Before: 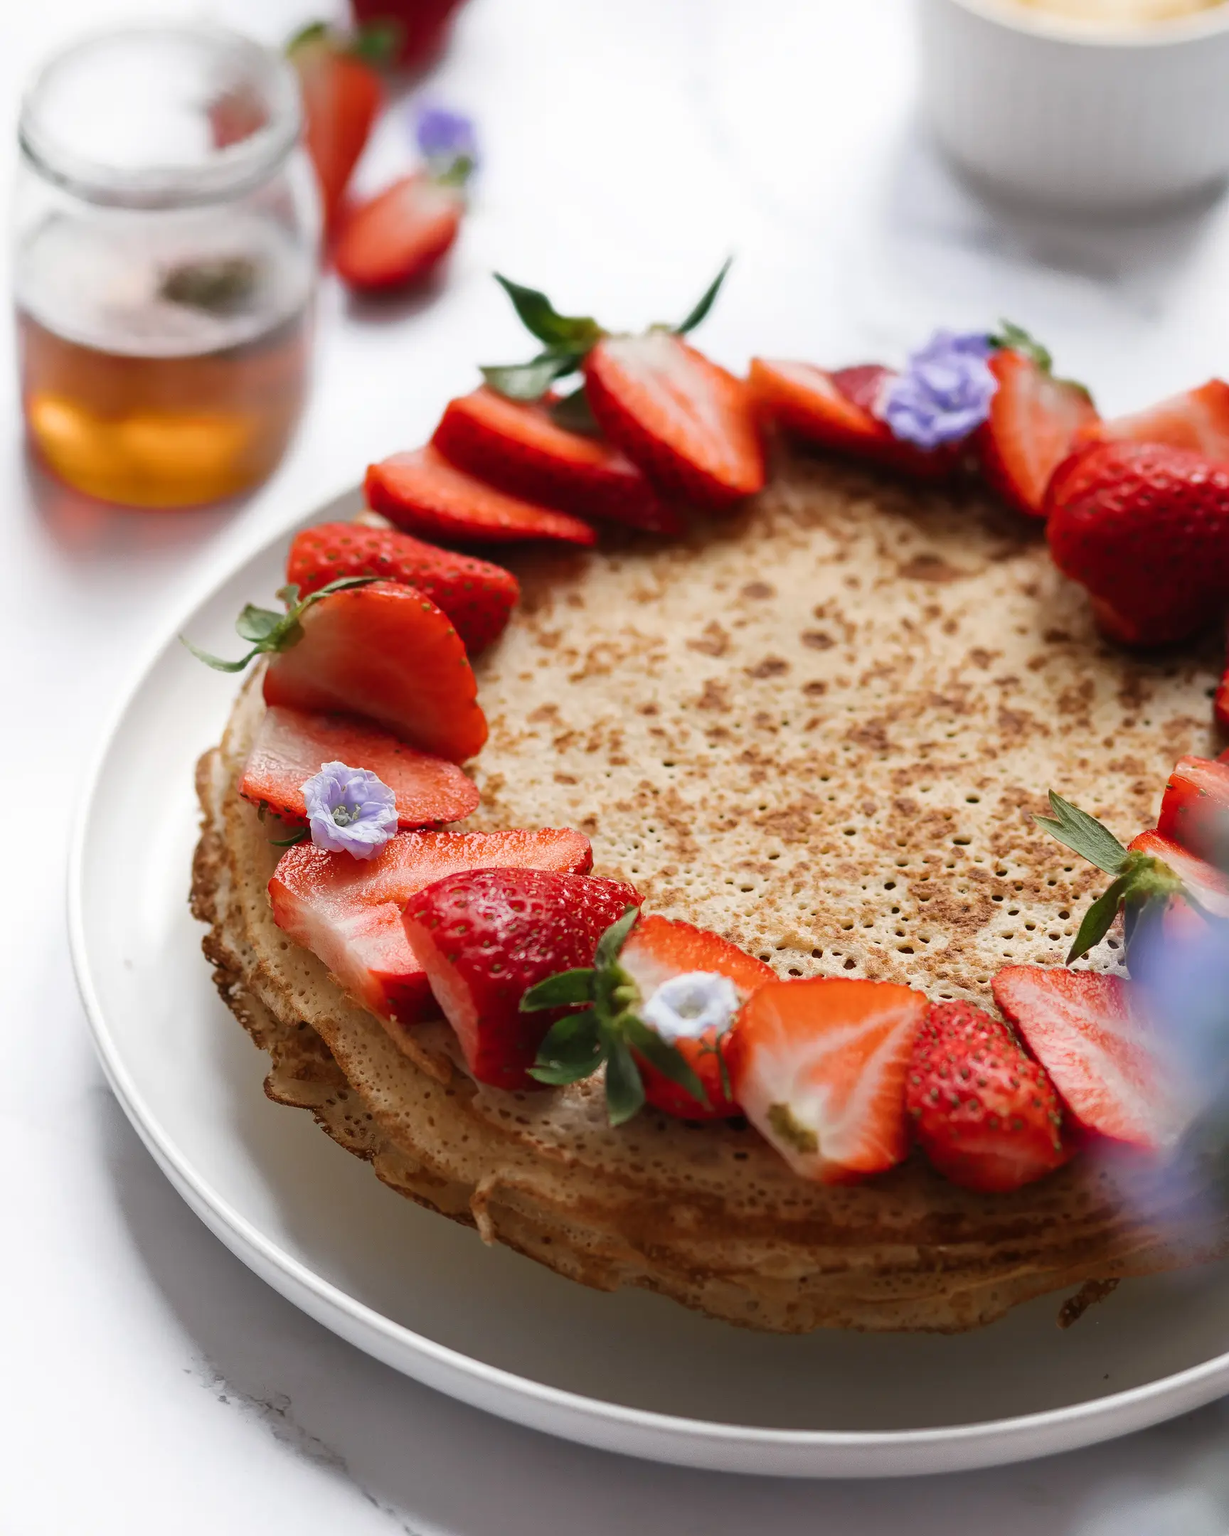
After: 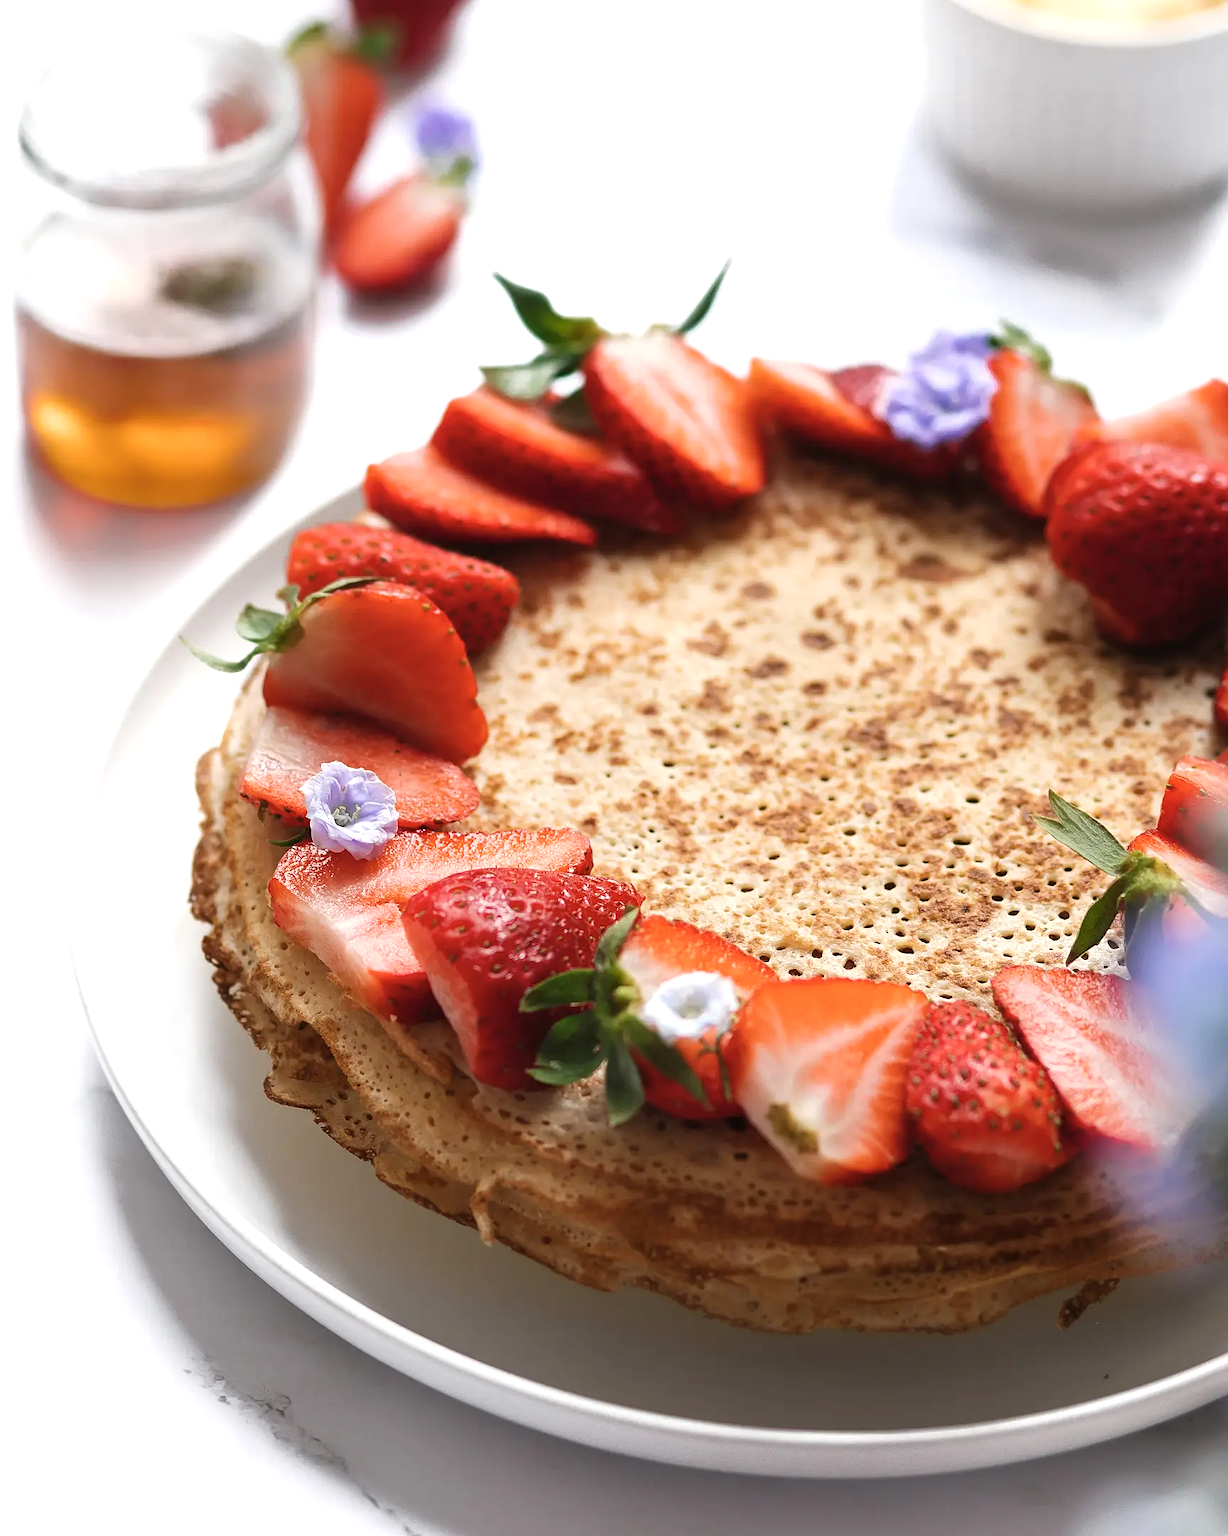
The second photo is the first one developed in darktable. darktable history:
sharpen: amount 0.207
color zones: curves: ch1 [(0.077, 0.436) (0.25, 0.5) (0.75, 0.5)]
exposure: exposure 0.46 EV, compensate highlight preservation false
